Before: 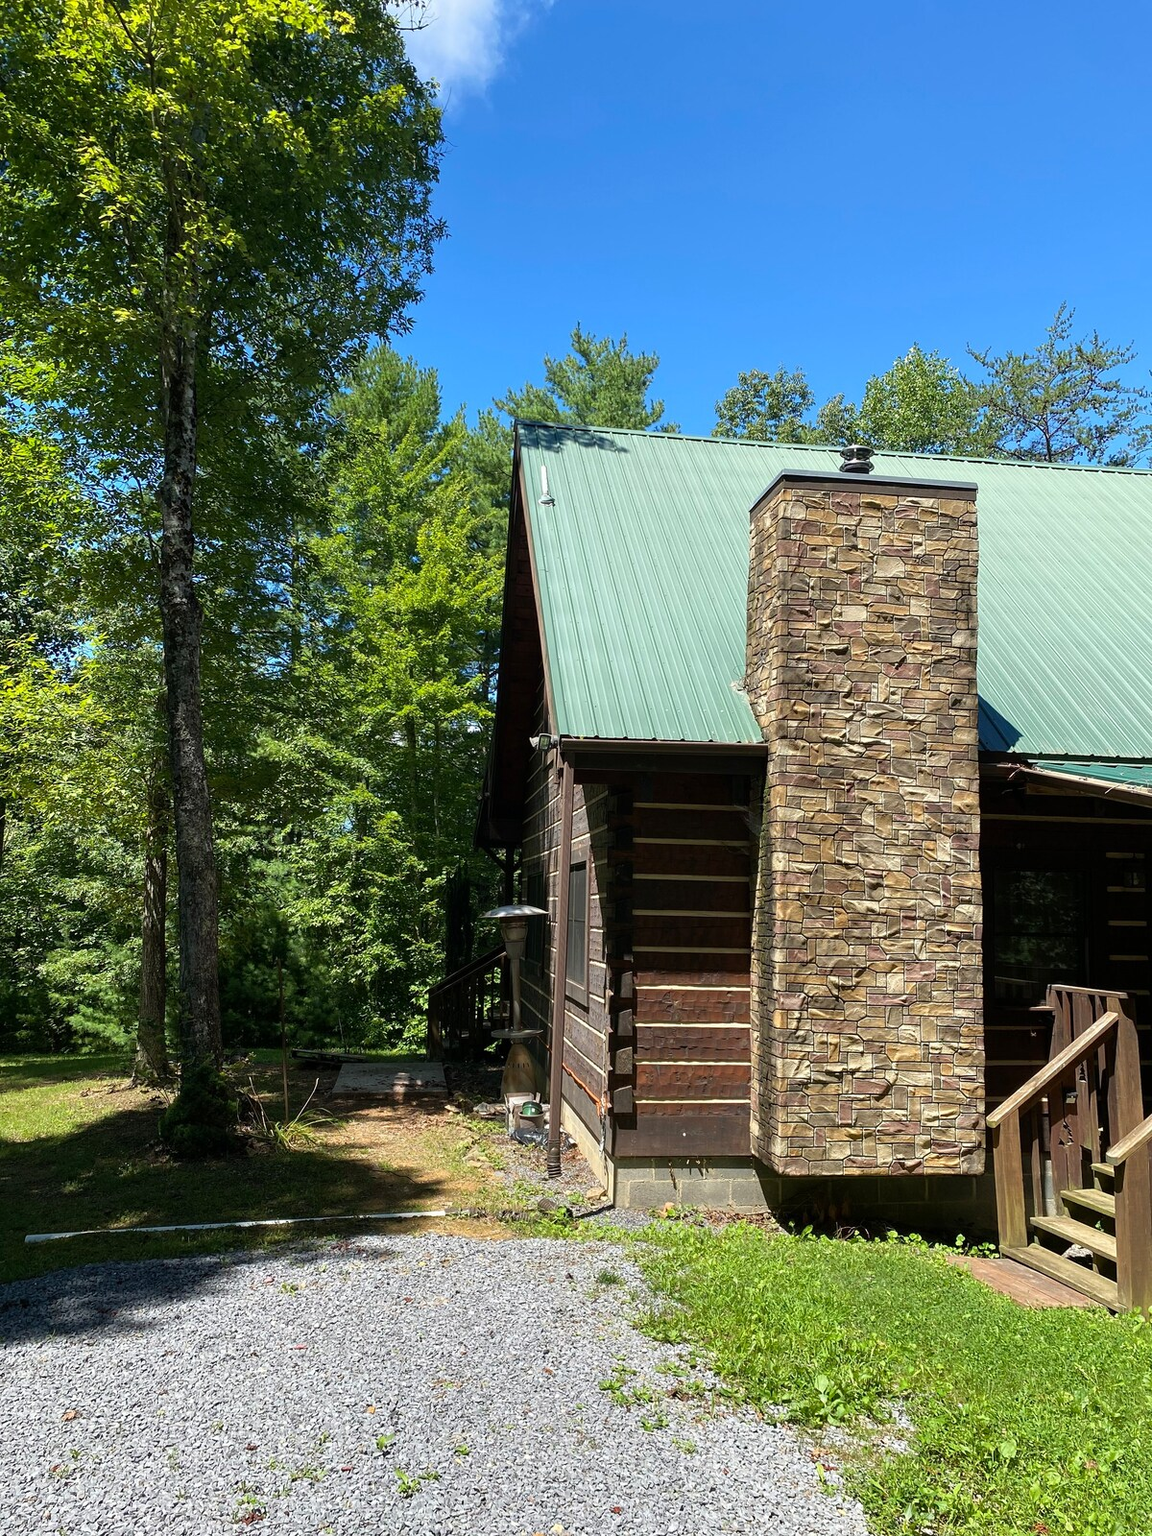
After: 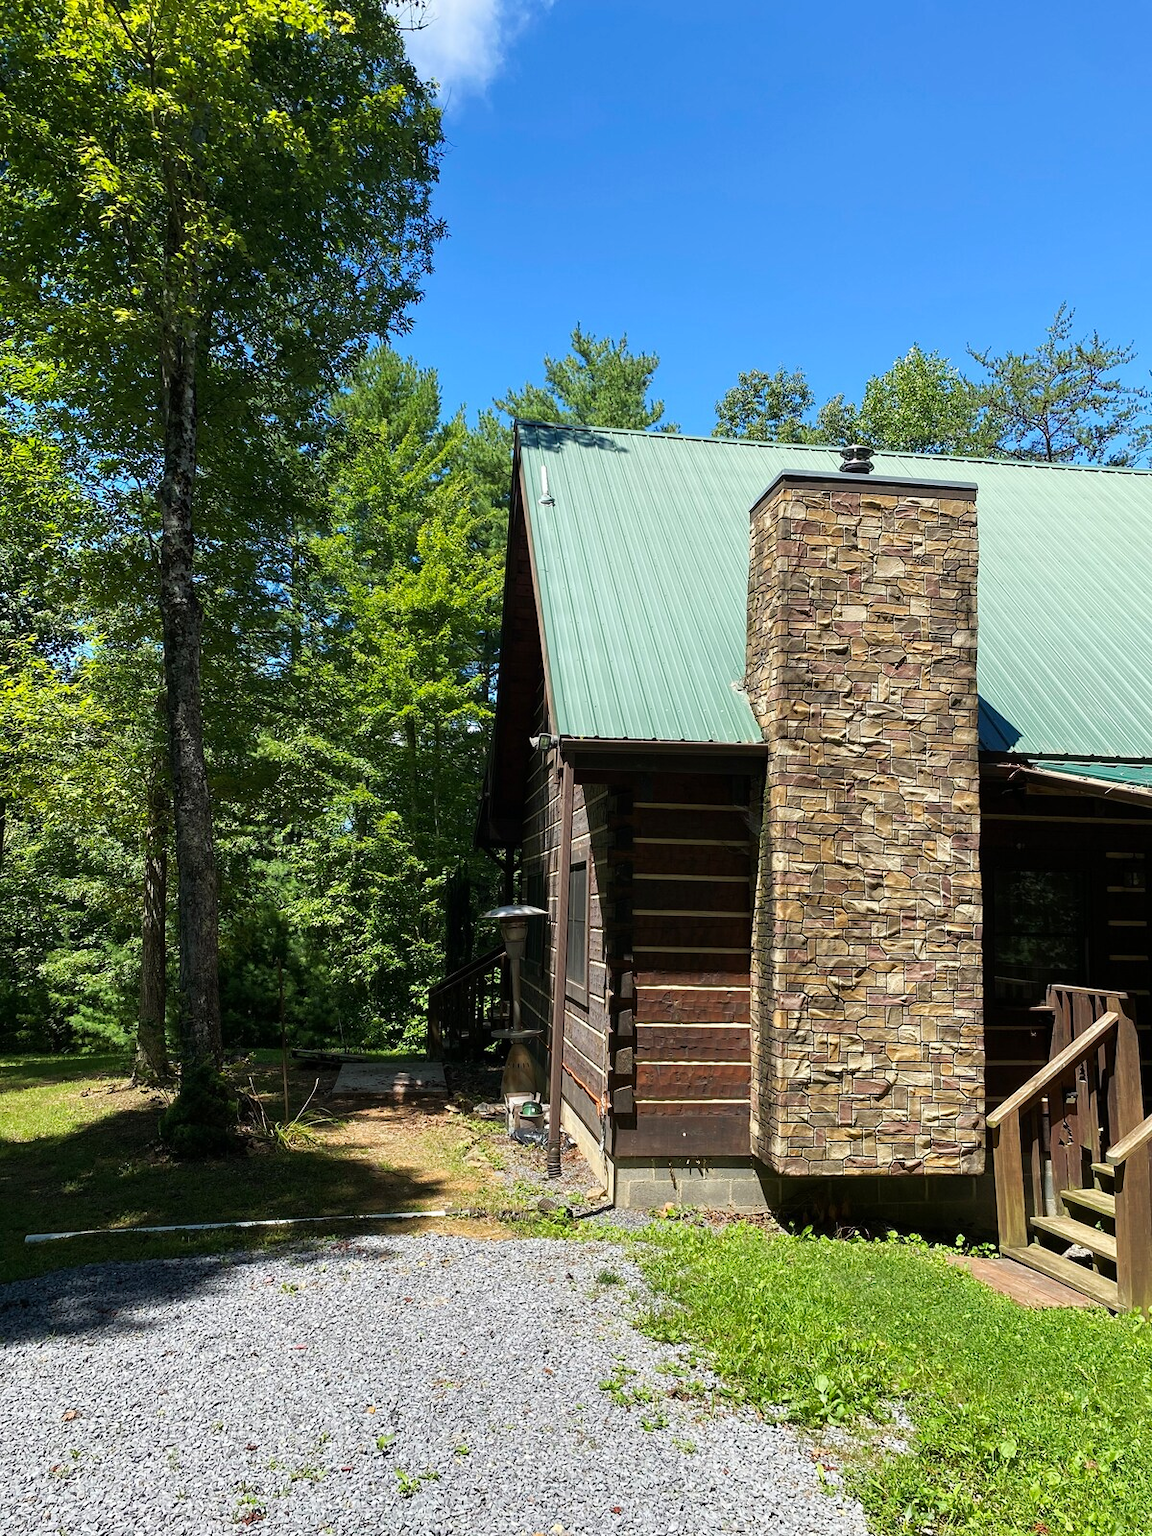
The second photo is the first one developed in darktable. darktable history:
tone curve: curves: ch0 [(0, 0) (0.265, 0.253) (0.732, 0.751) (1, 1)], preserve colors none
